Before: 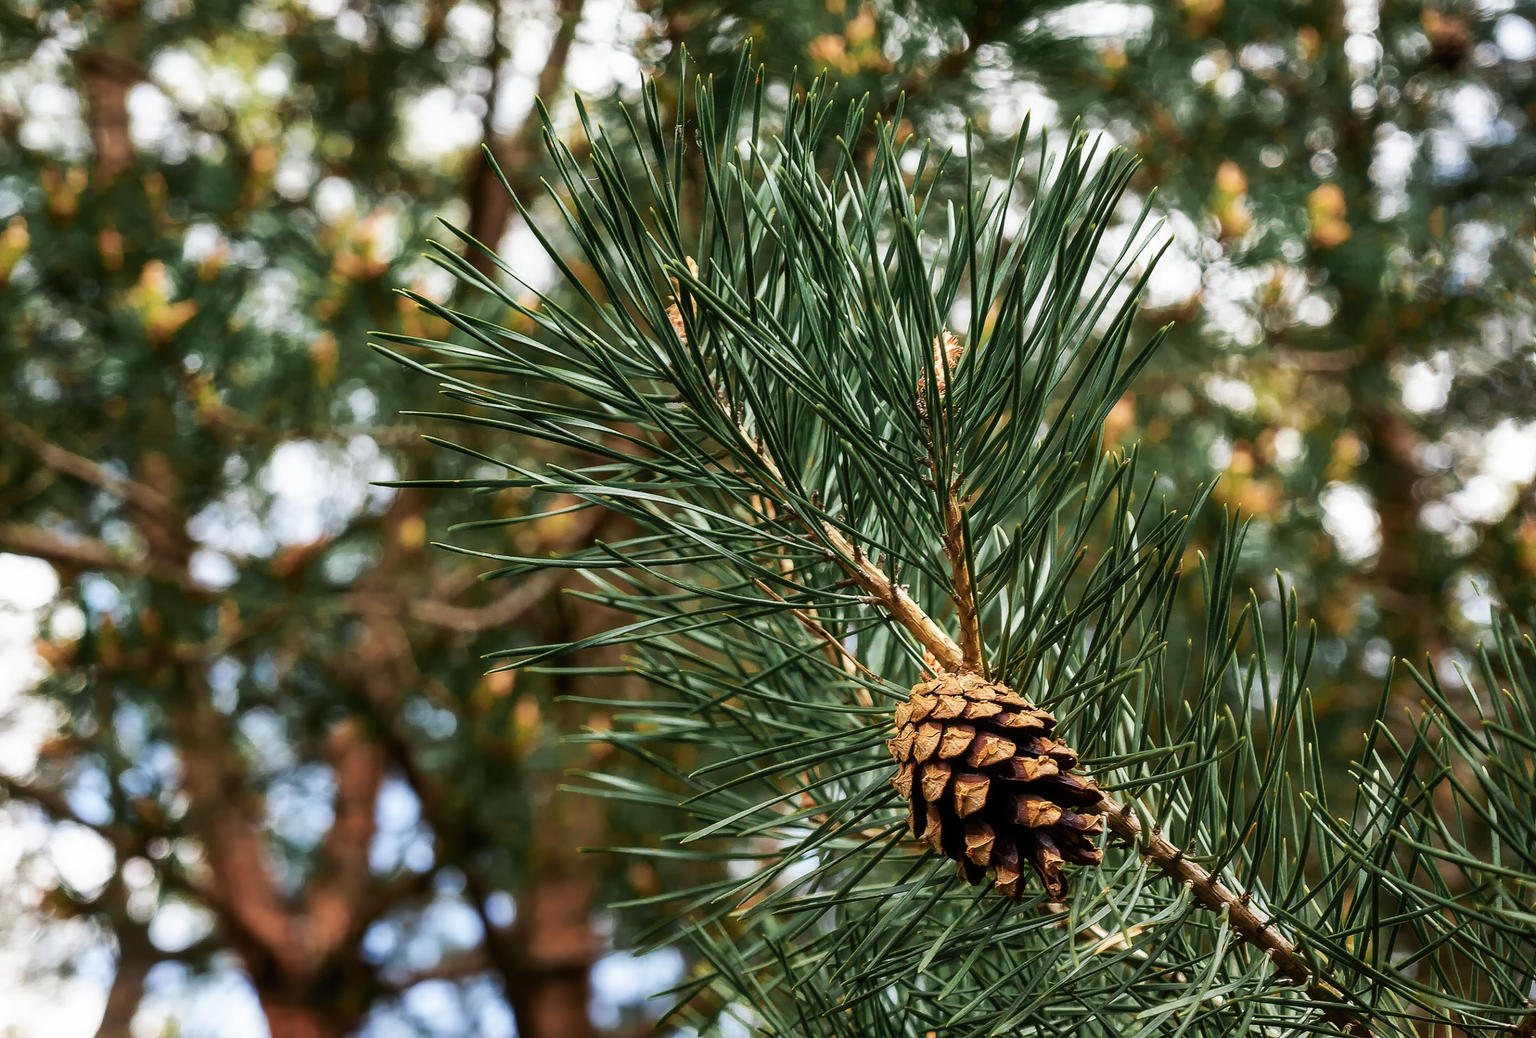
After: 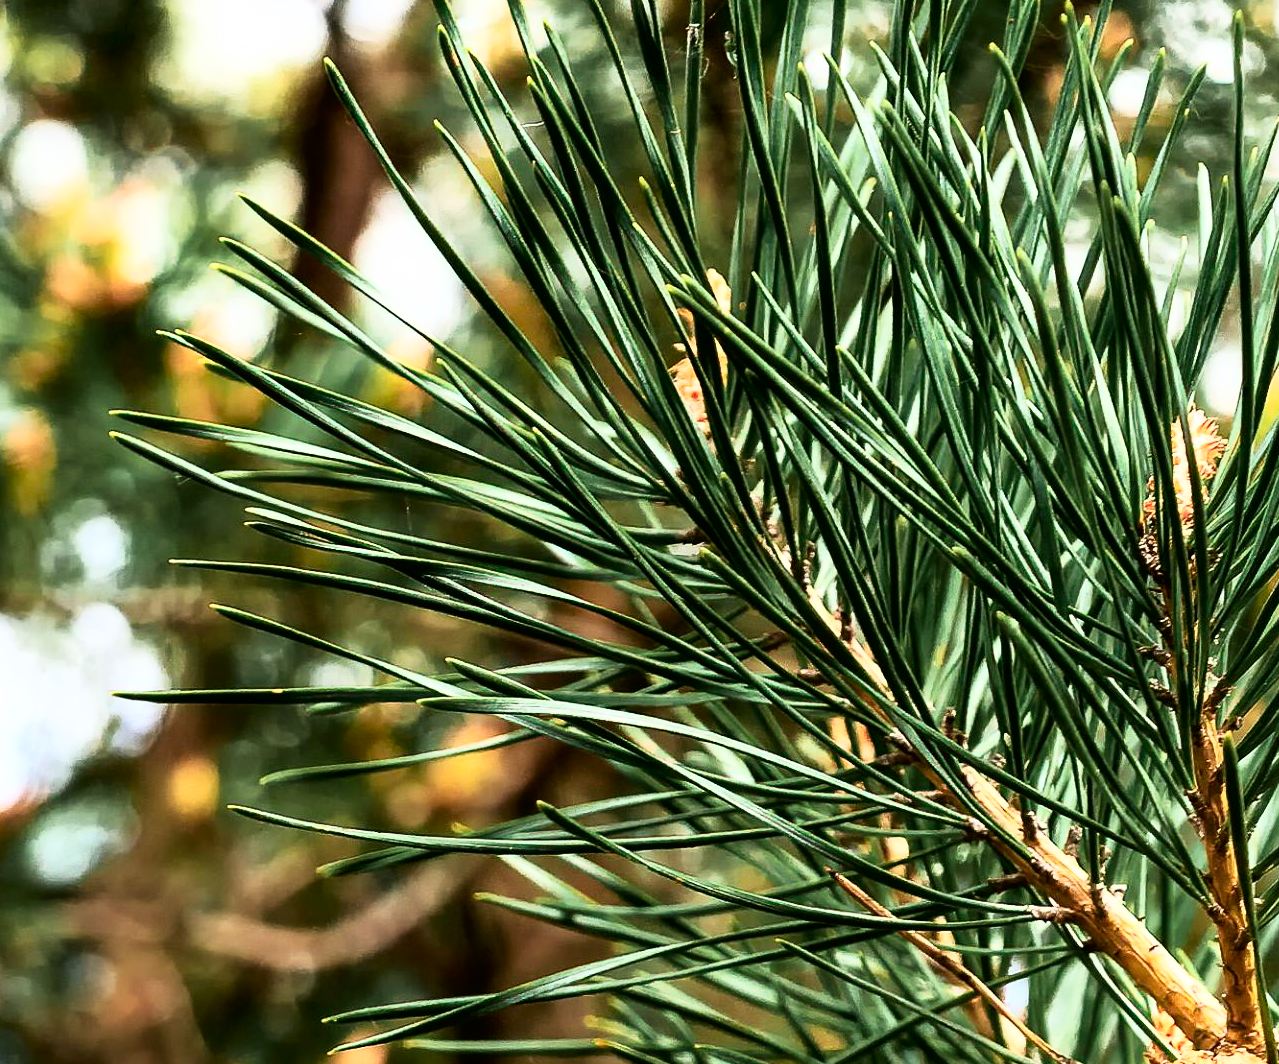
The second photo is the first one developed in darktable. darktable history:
contrast brightness saturation: contrast 0.065, brightness -0.135, saturation 0.063
crop: left 20.138%, top 10.851%, right 35.436%, bottom 34.441%
base curve: curves: ch0 [(0, 0) (0.012, 0.01) (0.073, 0.168) (0.31, 0.711) (0.645, 0.957) (1, 1)]
